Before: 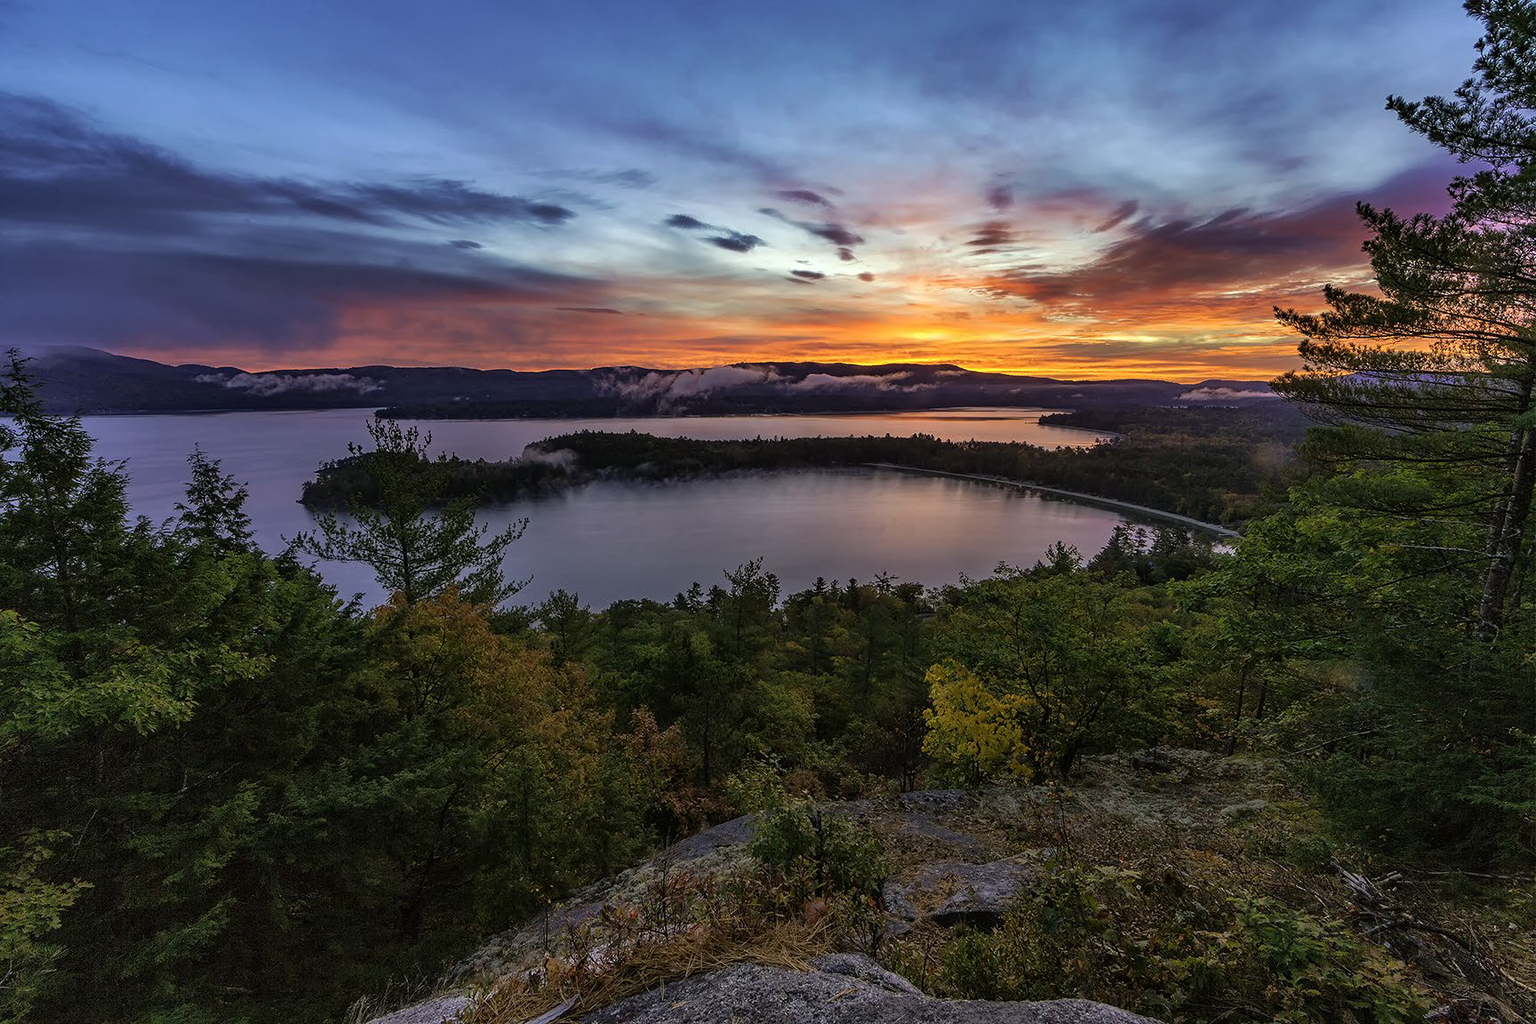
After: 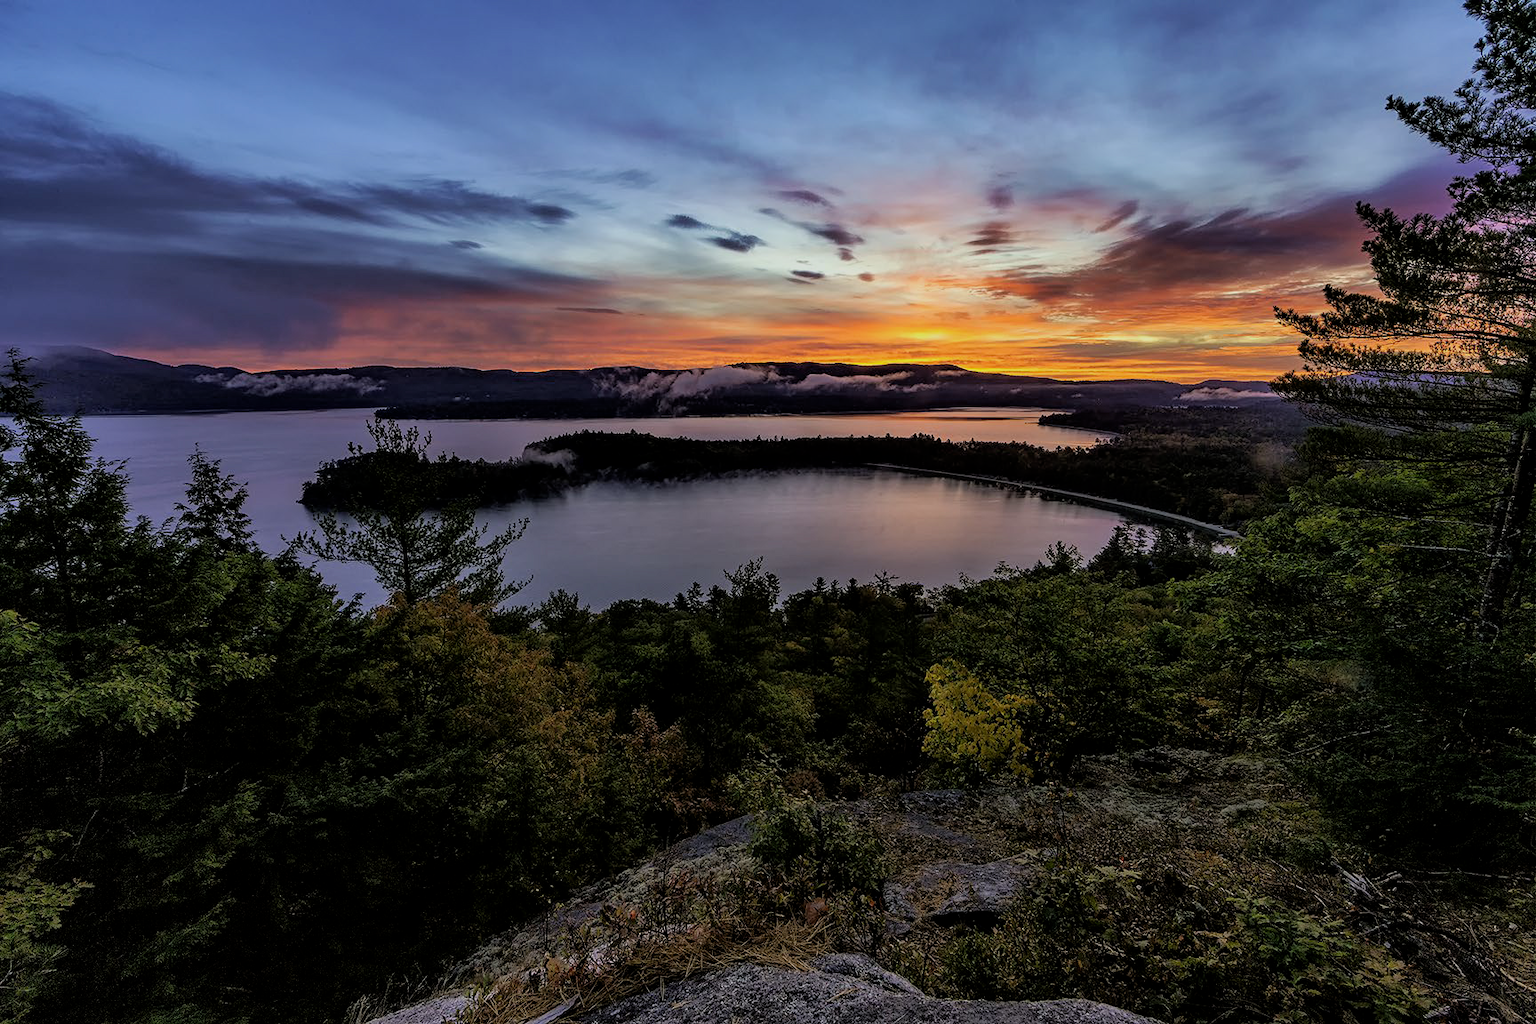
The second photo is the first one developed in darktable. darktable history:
filmic rgb: black relative exposure -7.57 EV, white relative exposure 4.65 EV, target black luminance 0%, hardness 3.56, latitude 50.35%, contrast 1.027, highlights saturation mix 9.93%, shadows ↔ highlights balance -0.159%, color science v6 (2022)
